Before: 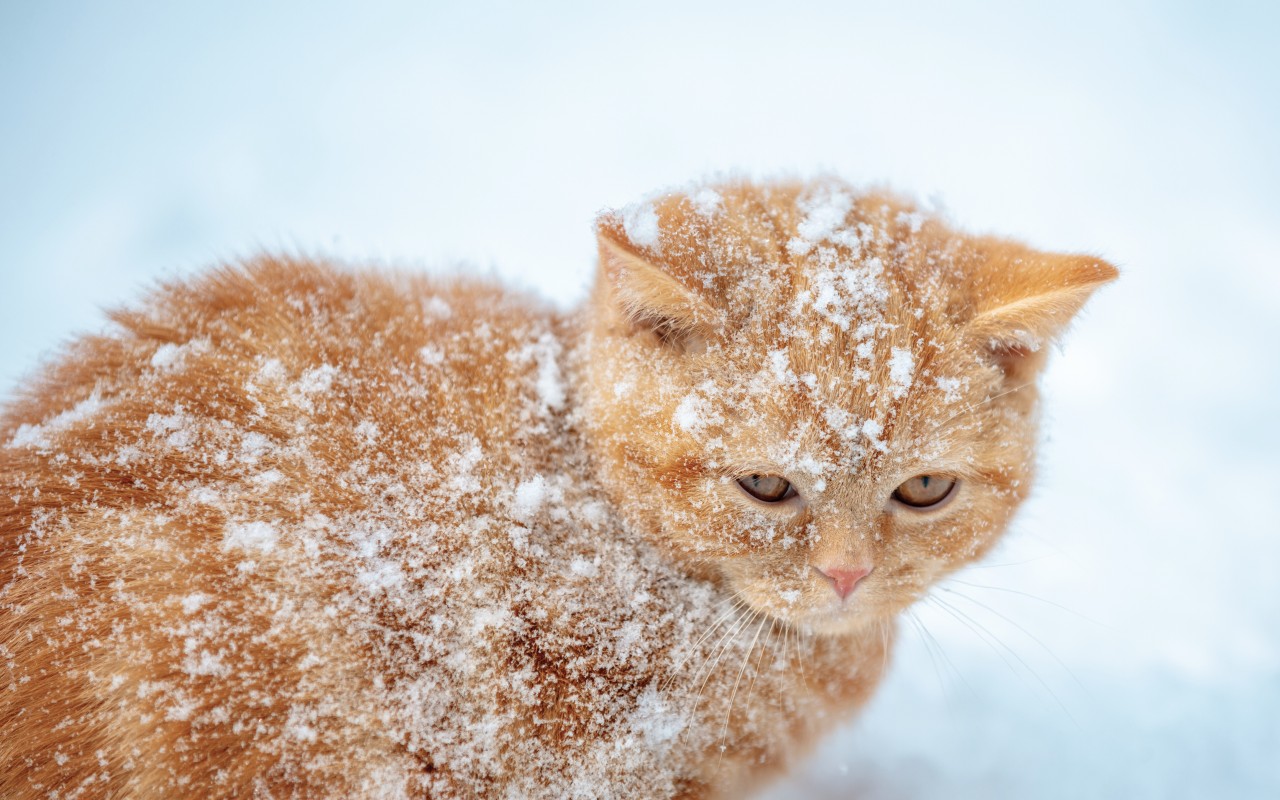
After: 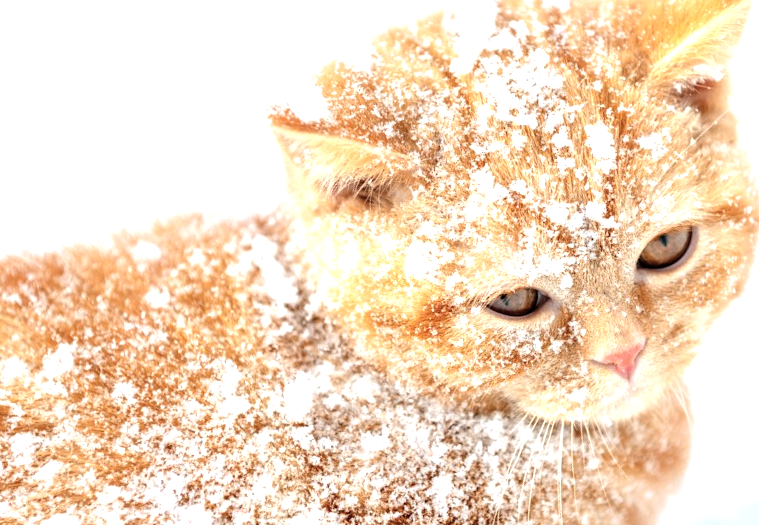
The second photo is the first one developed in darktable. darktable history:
levels: black 0.036%, levels [0.012, 0.367, 0.697]
crop and rotate: angle 20.85°, left 6.815%, right 3.942%, bottom 1.136%
exposure: exposure -0.355 EV, compensate exposure bias true, compensate highlight preservation false
